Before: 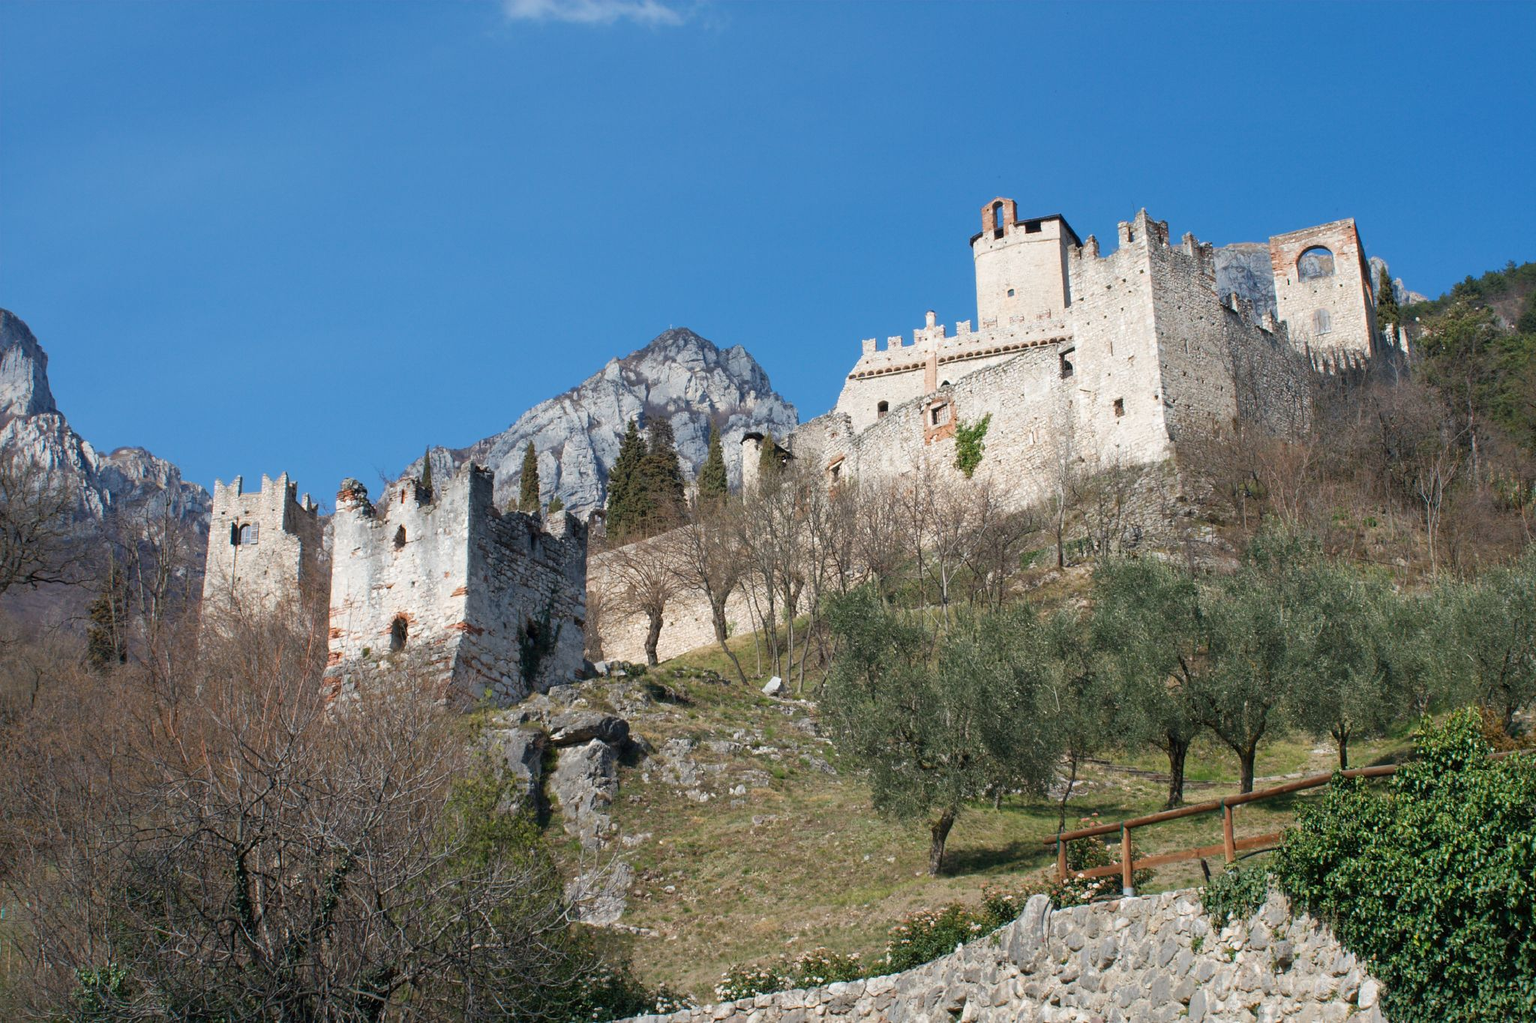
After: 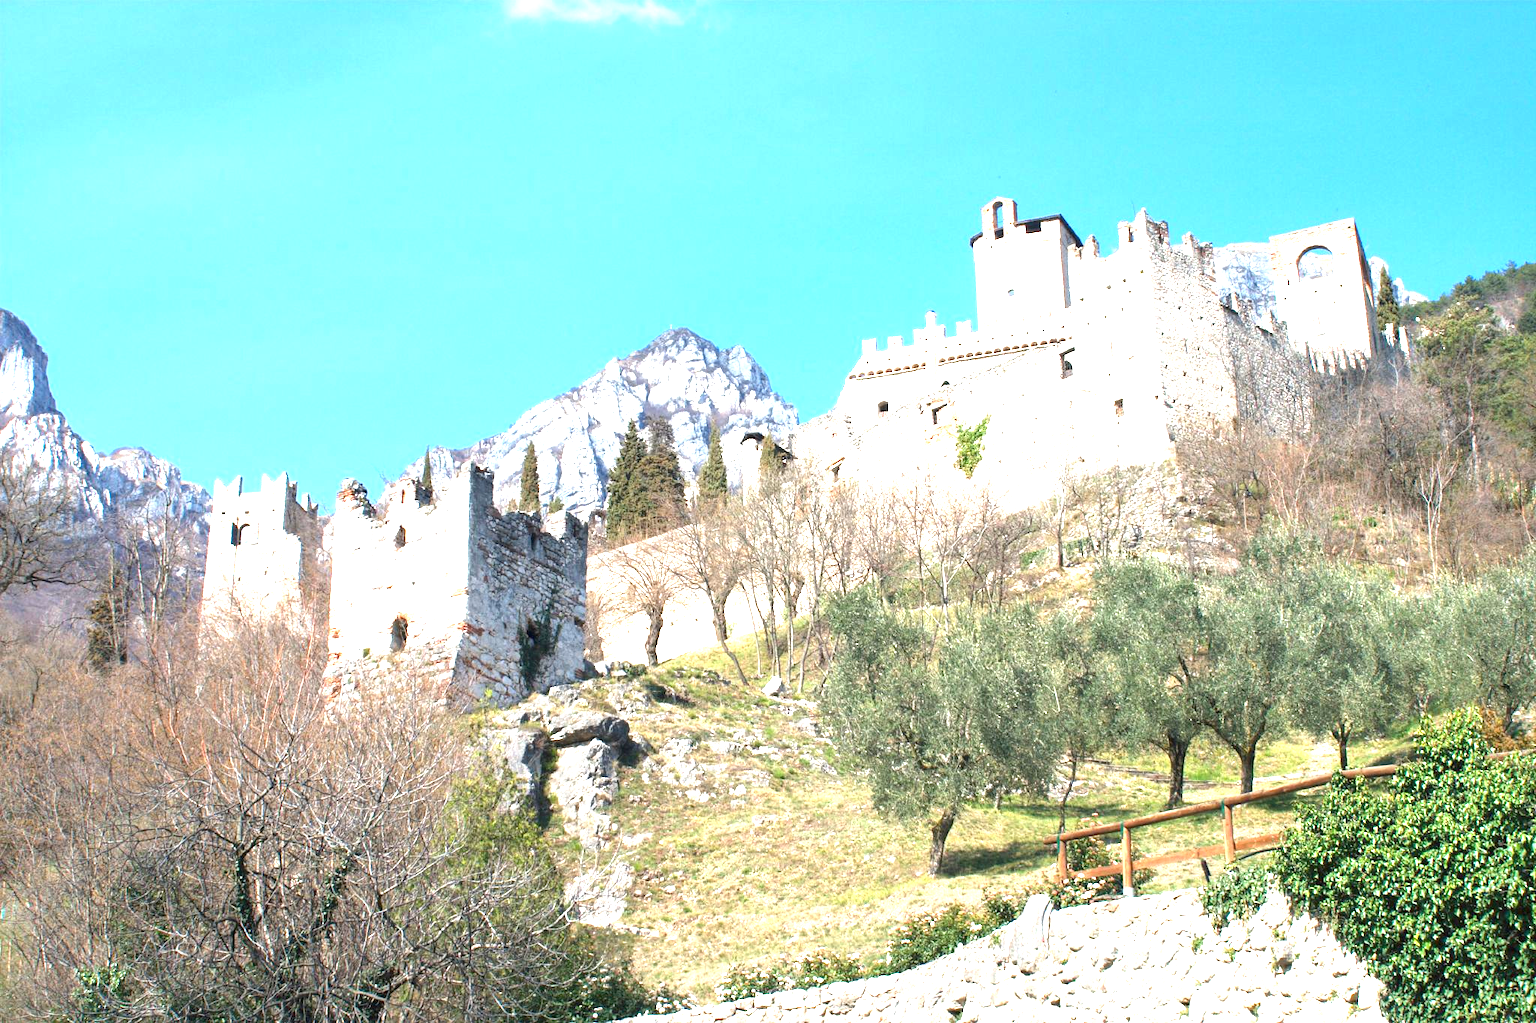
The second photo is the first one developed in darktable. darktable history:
exposure: black level correction 0, exposure 2 EV, compensate exposure bias true, compensate highlight preservation false
